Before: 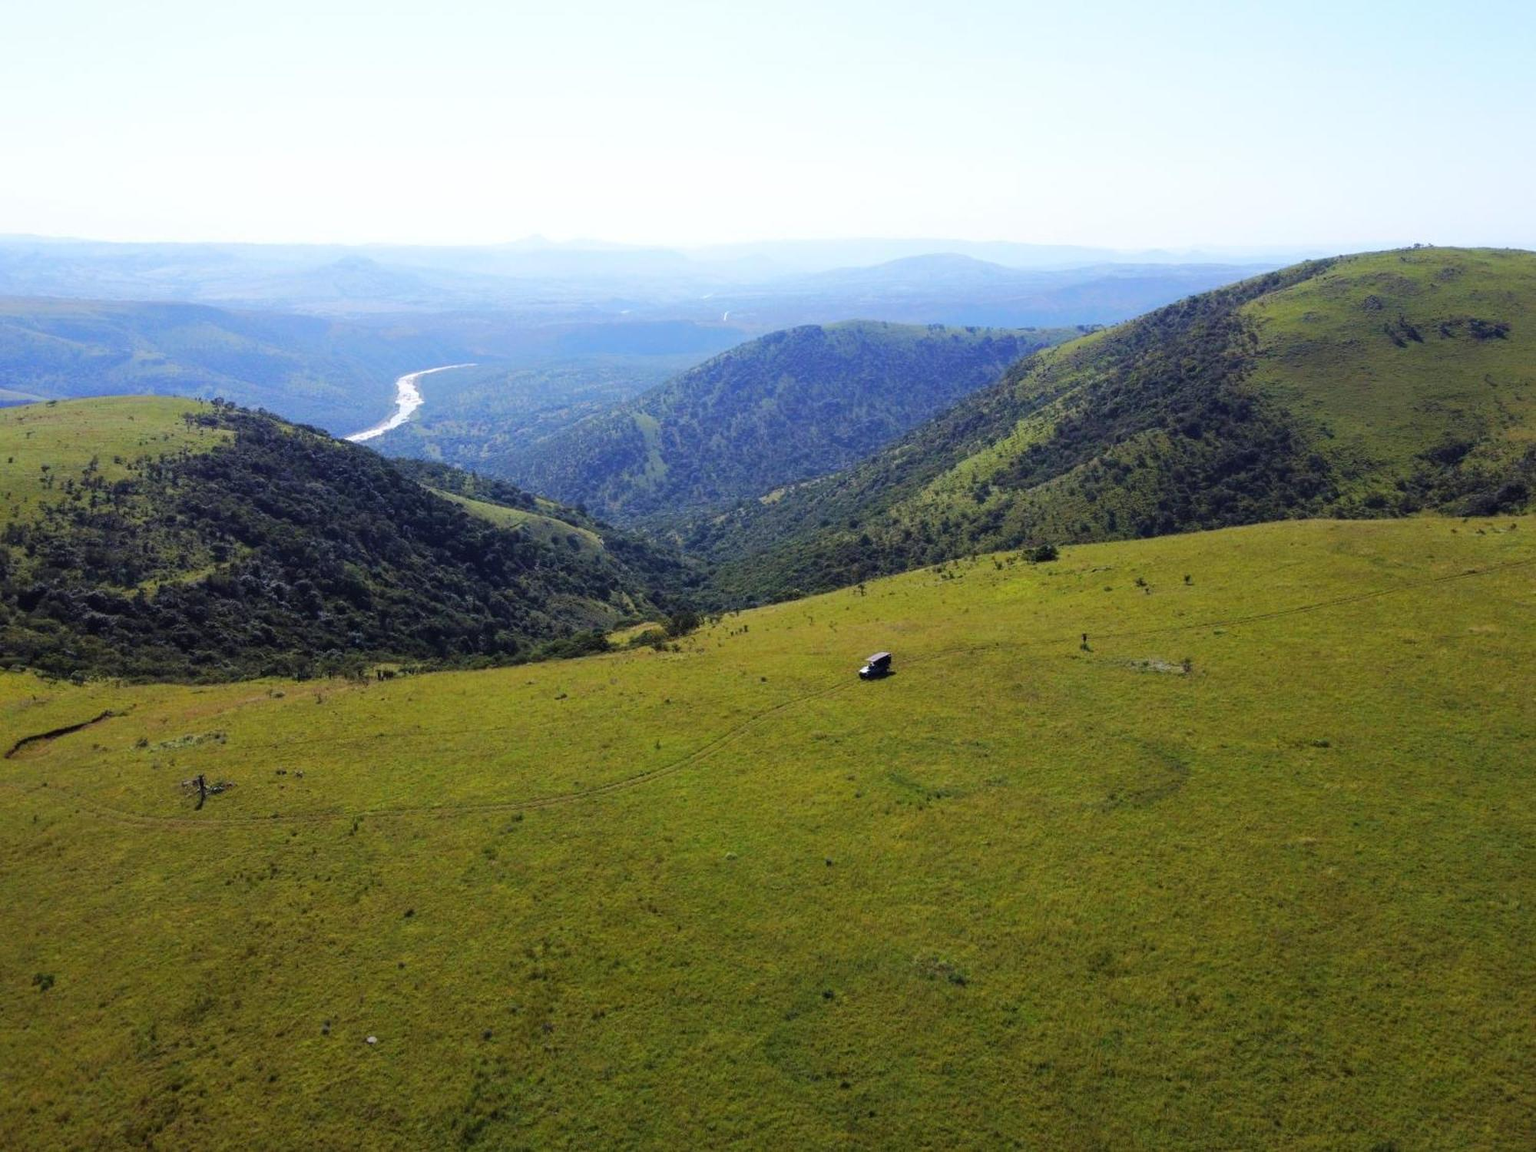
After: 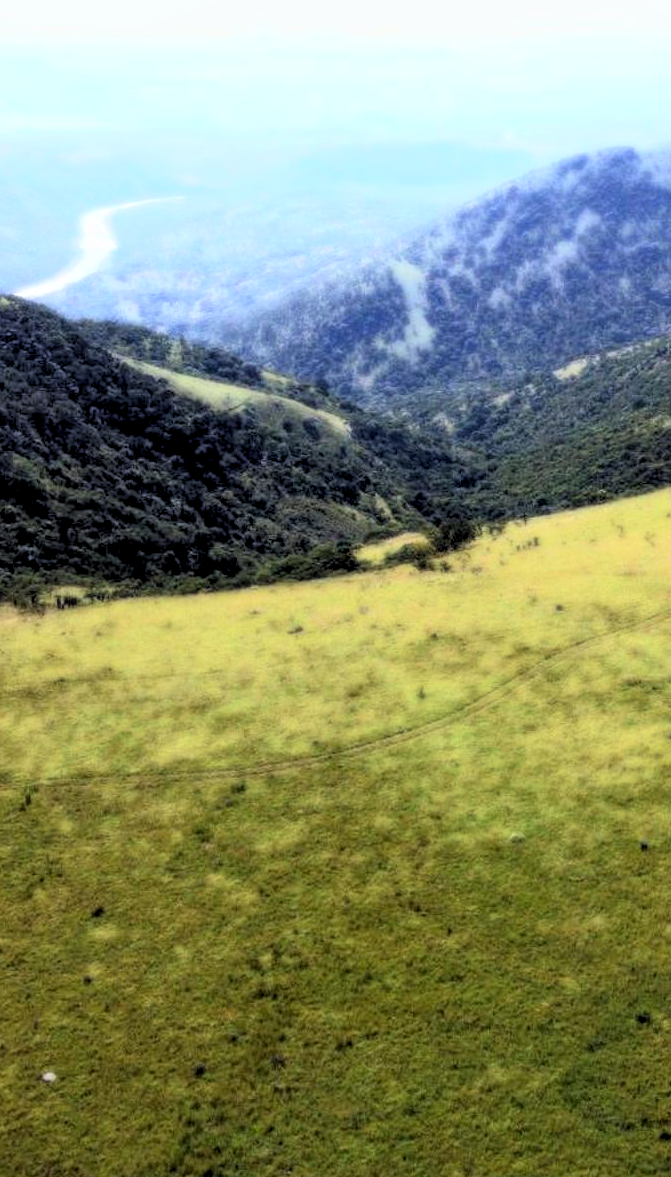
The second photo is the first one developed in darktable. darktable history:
local contrast: on, module defaults
crop and rotate: left 21.77%, top 18.528%, right 44.676%, bottom 2.997%
rgb levels: levels [[0.01, 0.419, 0.839], [0, 0.5, 1], [0, 0.5, 1]]
bloom: size 0%, threshold 54.82%, strength 8.31%
